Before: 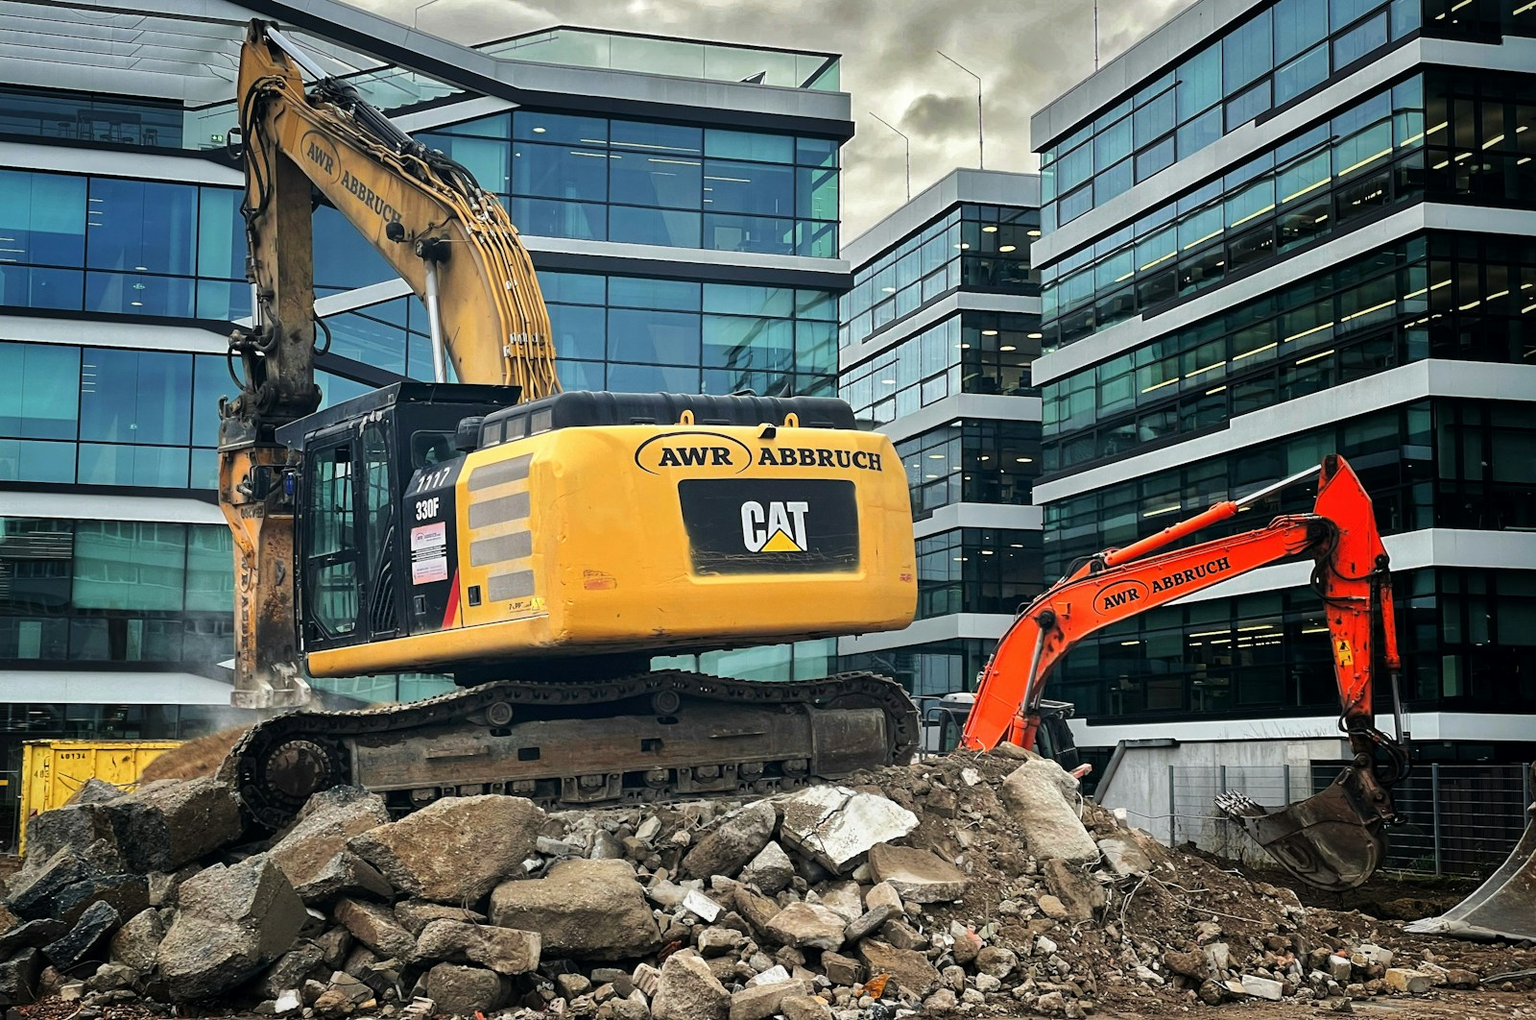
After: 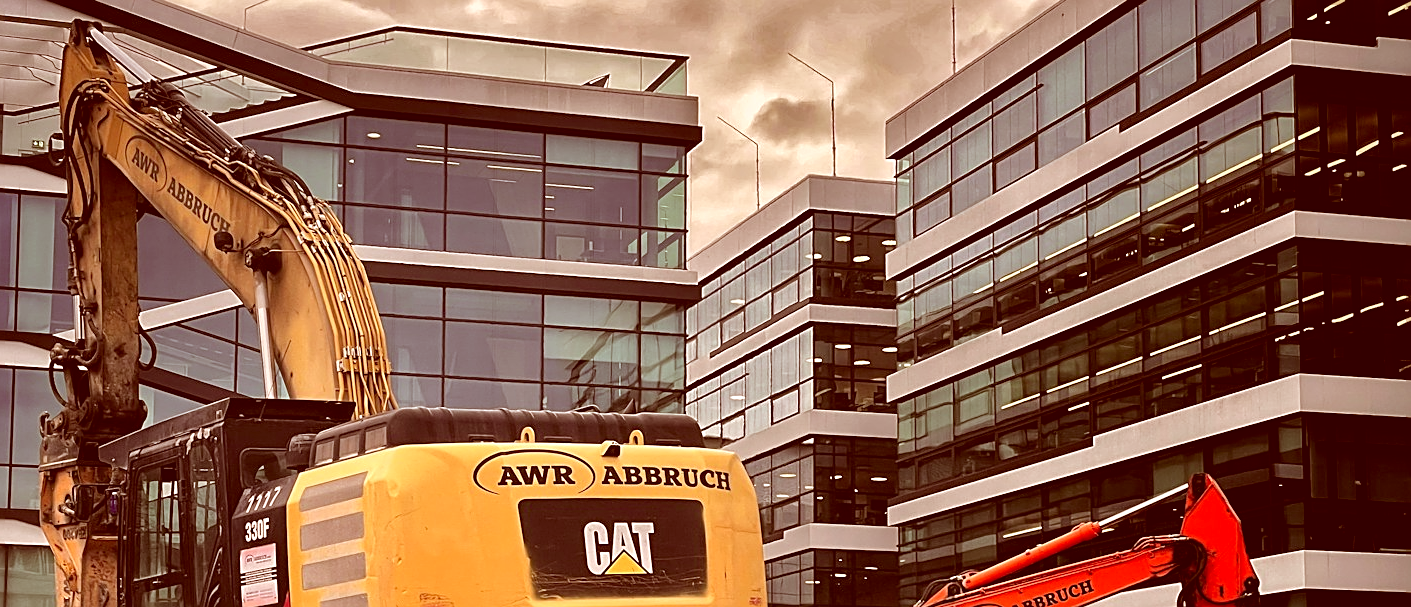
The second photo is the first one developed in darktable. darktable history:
white balance: red 1.009, blue 0.985
color correction: highlights a* 9.03, highlights b* 8.71, shadows a* 40, shadows b* 40, saturation 0.8
sharpen: on, module defaults
crop and rotate: left 11.812%, bottom 42.776%
